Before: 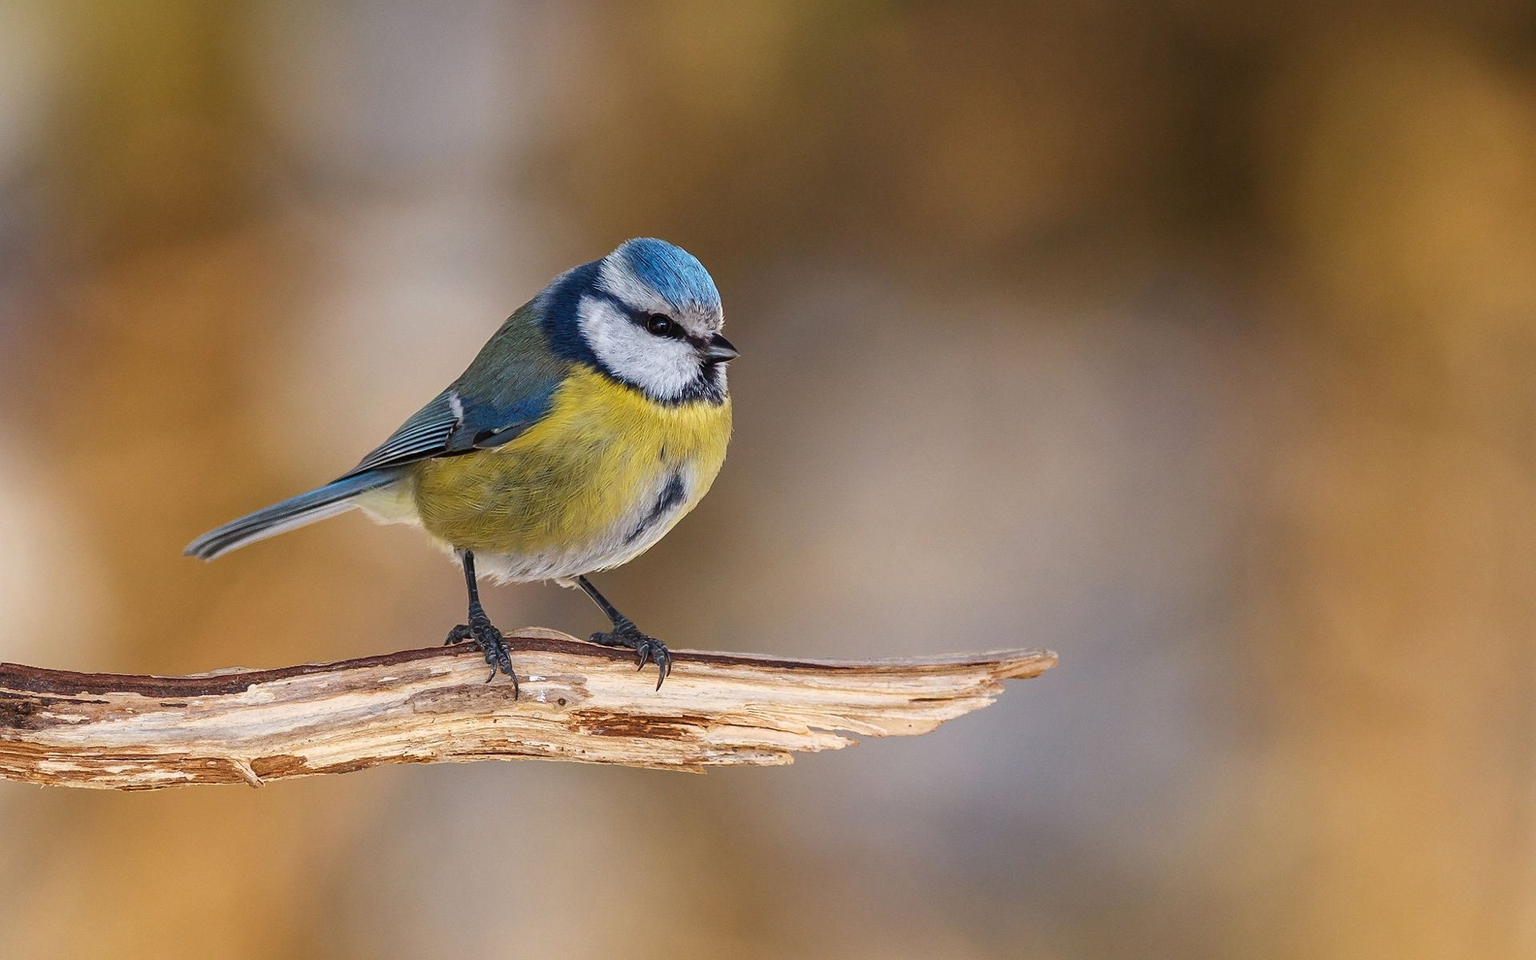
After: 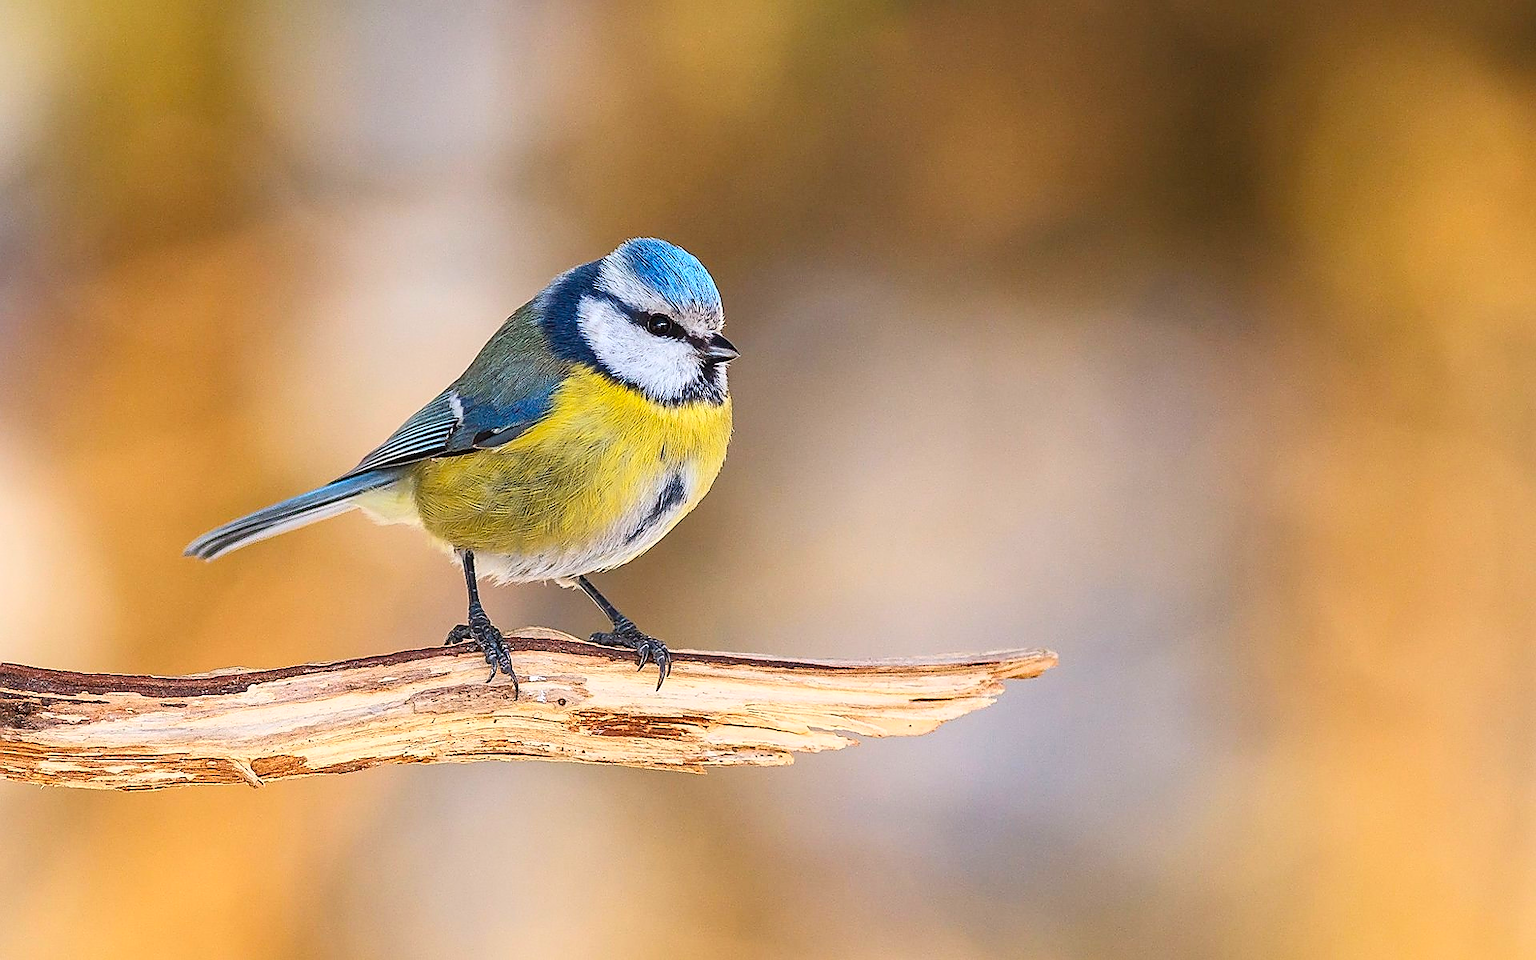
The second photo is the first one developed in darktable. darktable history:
contrast brightness saturation: contrast 0.236, brightness 0.259, saturation 0.388
sharpen: radius 1.35, amount 1.255, threshold 0.776
